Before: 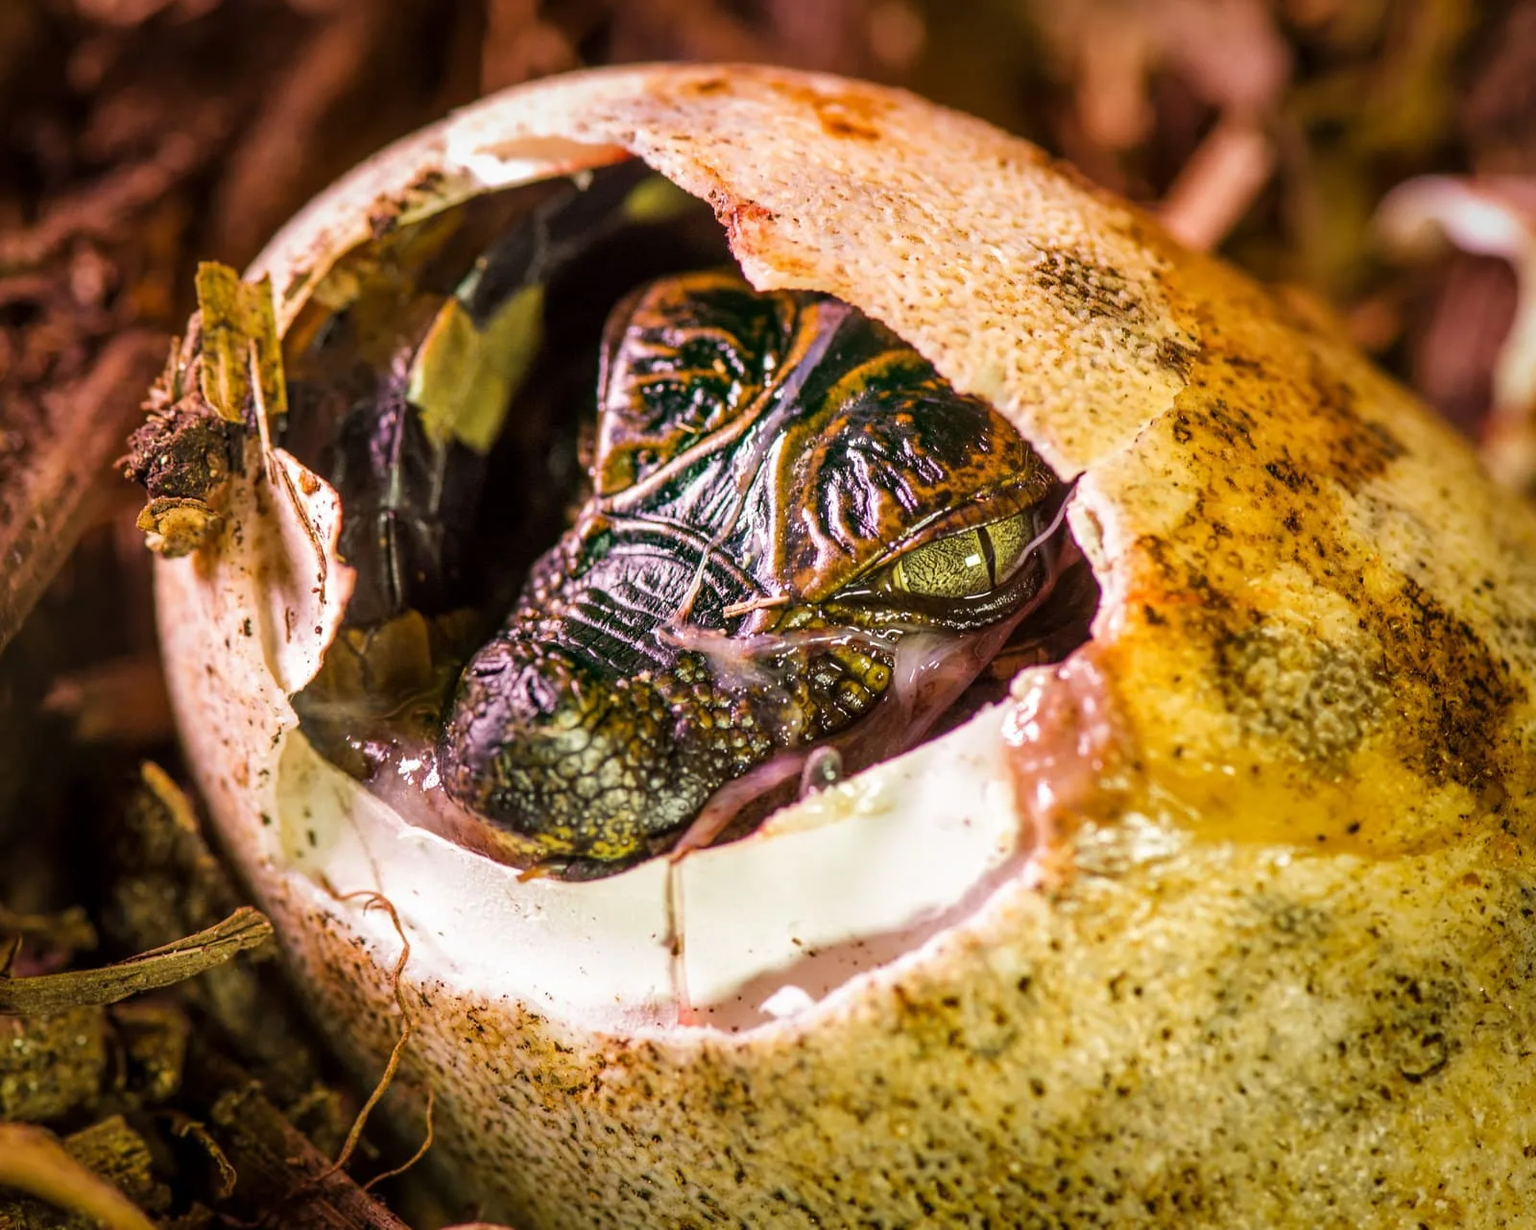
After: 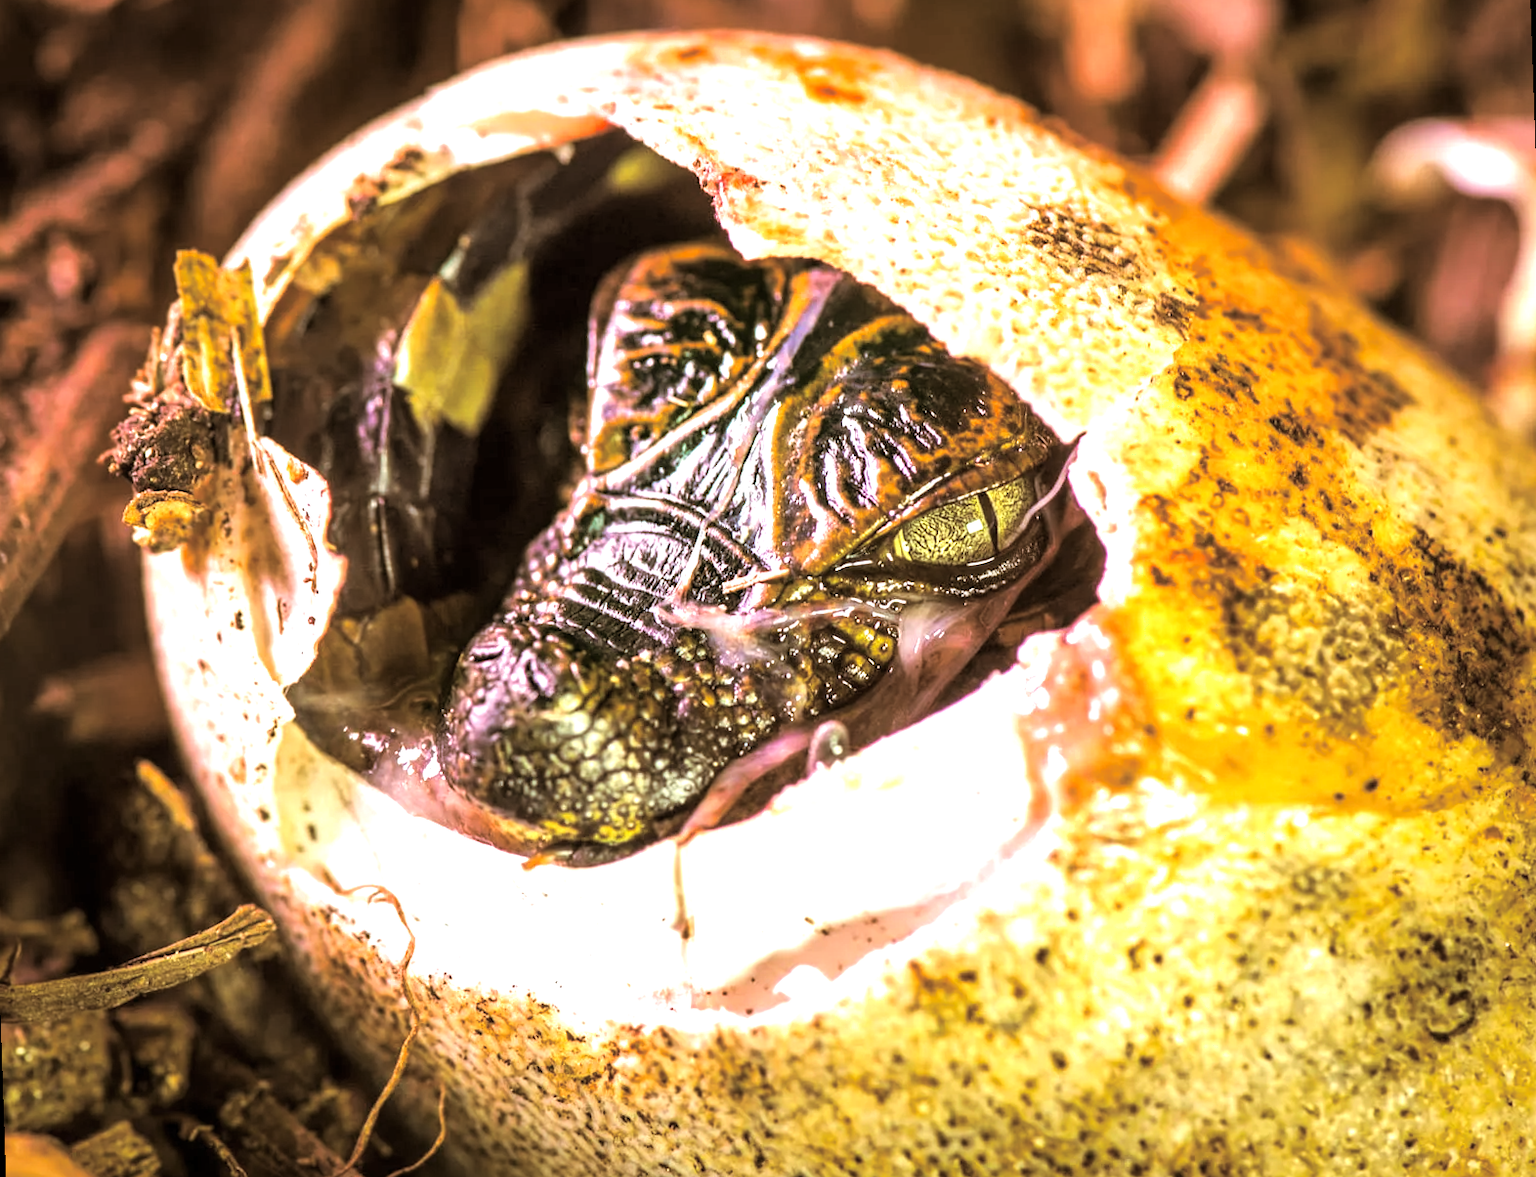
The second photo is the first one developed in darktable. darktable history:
split-toning: shadows › hue 32.4°, shadows › saturation 0.51, highlights › hue 180°, highlights › saturation 0, balance -60.17, compress 55.19%
rotate and perspective: rotation -2°, crop left 0.022, crop right 0.978, crop top 0.049, crop bottom 0.951
exposure: exposure 0.943 EV, compensate highlight preservation false
